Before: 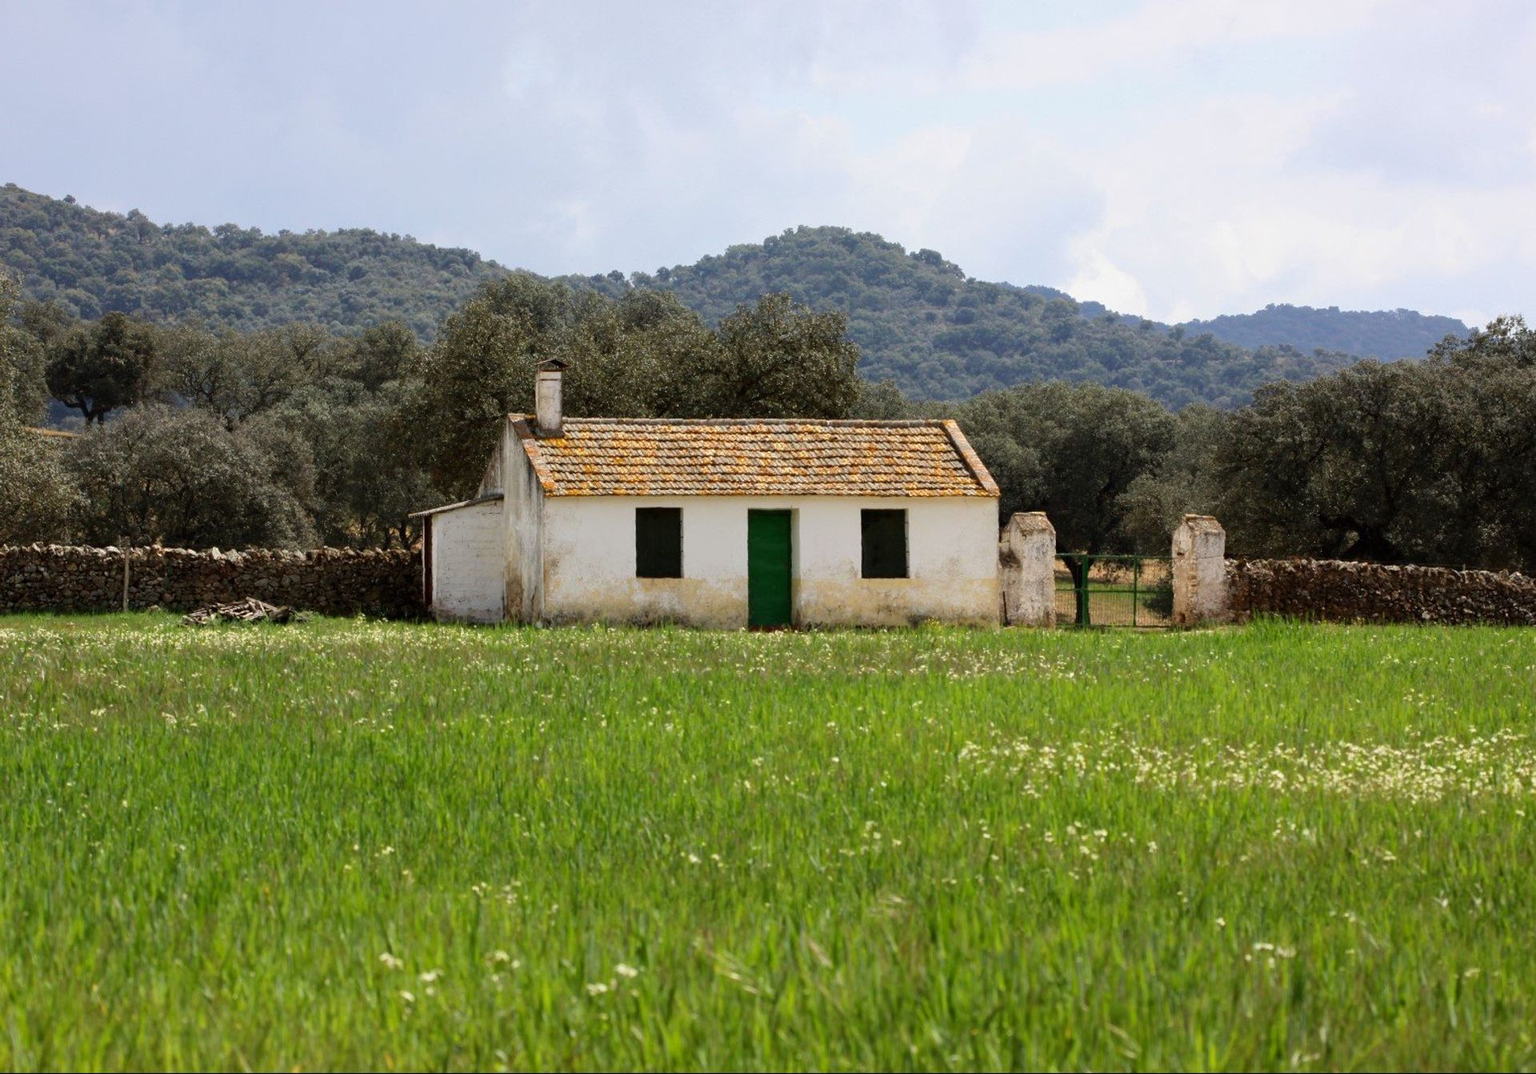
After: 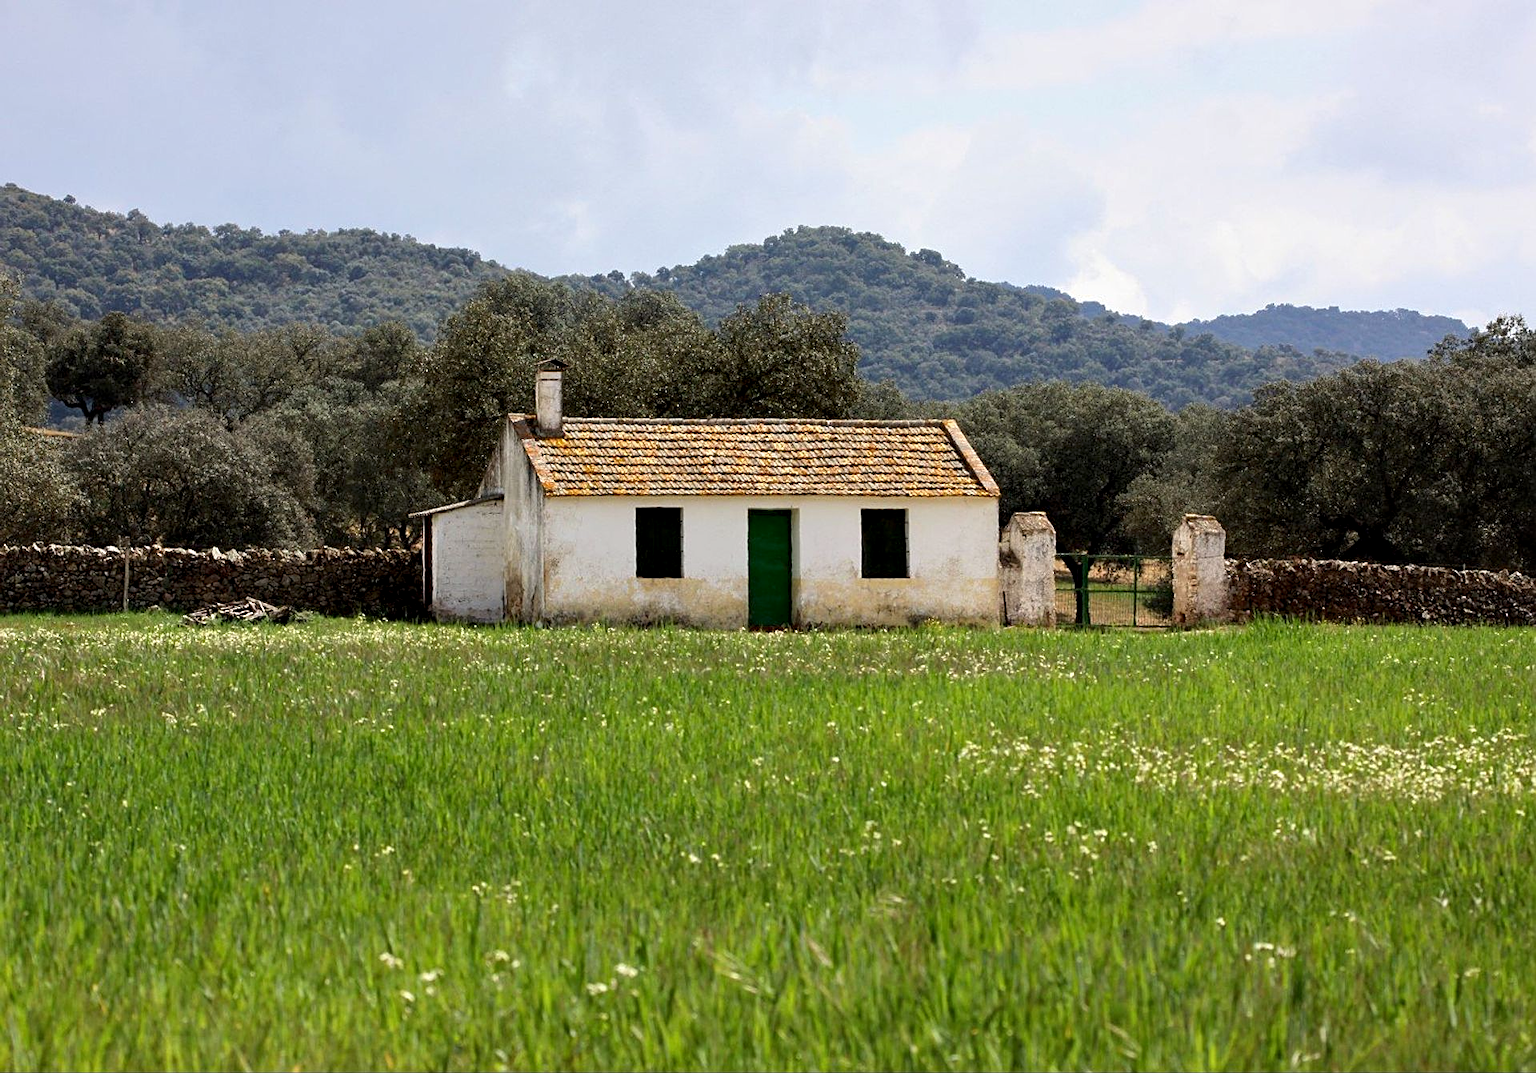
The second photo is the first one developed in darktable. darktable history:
contrast equalizer: octaves 7, y [[0.6 ×6], [0.55 ×6], [0 ×6], [0 ×6], [0 ×6]], mix 0.332
sharpen: amount 0.475
